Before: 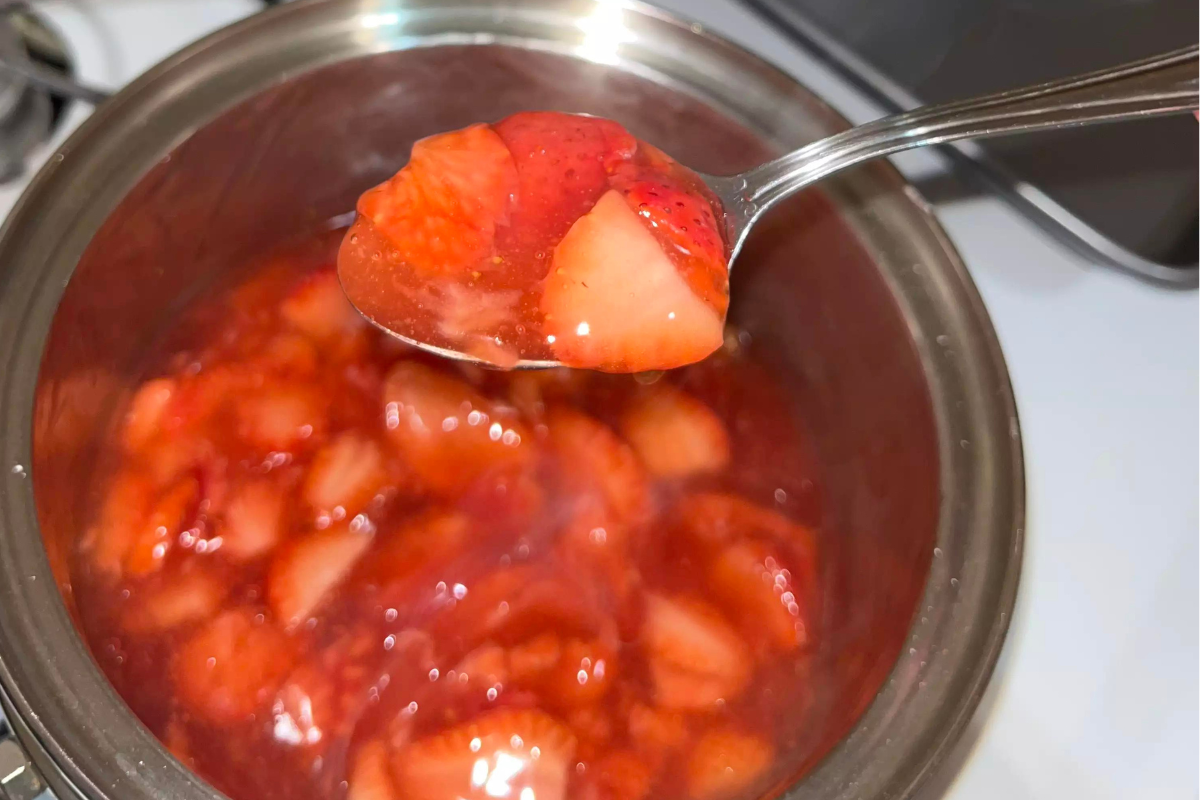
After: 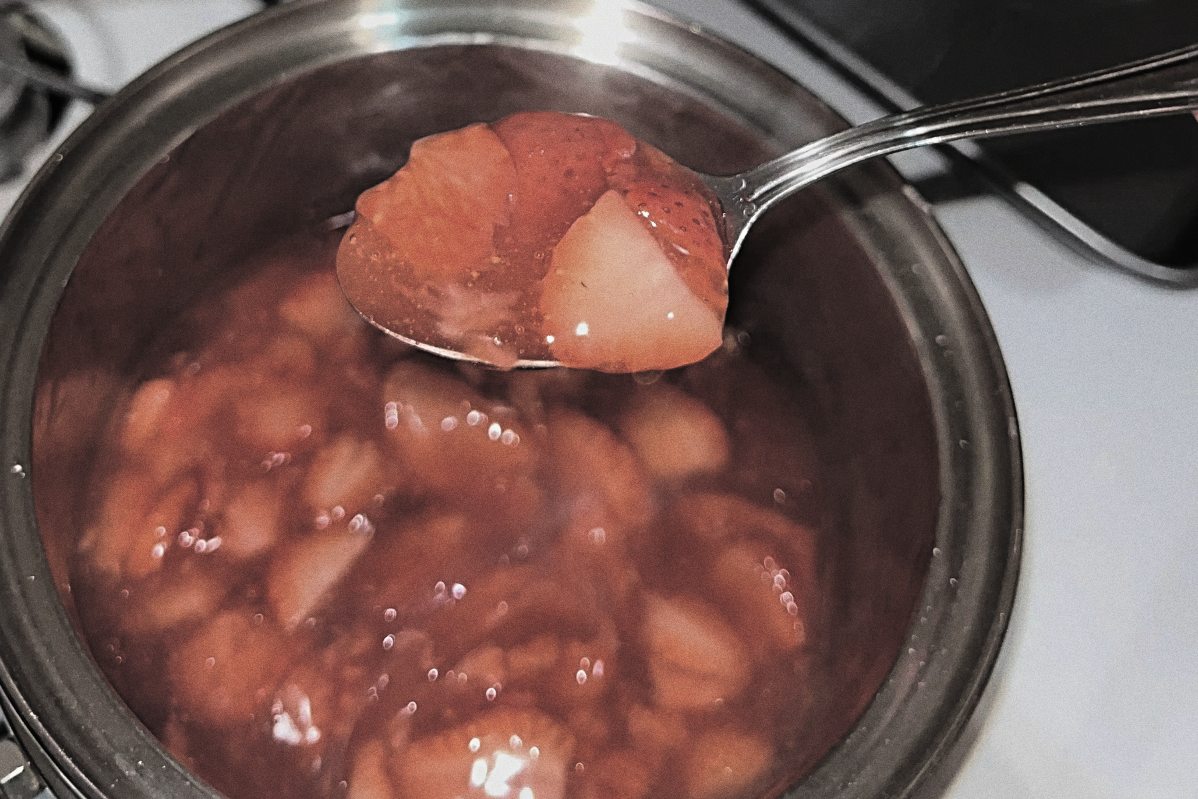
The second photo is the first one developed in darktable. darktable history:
color zones: curves: ch1 [(0, 0.292) (0.001, 0.292) (0.2, 0.264) (0.4, 0.248) (0.6, 0.248) (0.8, 0.264) (0.999, 0.292) (1, 0.292)]
filmic rgb: black relative exposure -3.31 EV, white relative exposure 3.45 EV, hardness 2.36, contrast 1.103
rgb curve: curves: ch0 [(0, 0.186) (0.314, 0.284) (0.775, 0.708) (1, 1)], compensate middle gray true, preserve colors none
sharpen: radius 4
crop and rotate: left 0.126%
grain: coarseness 0.09 ISO
